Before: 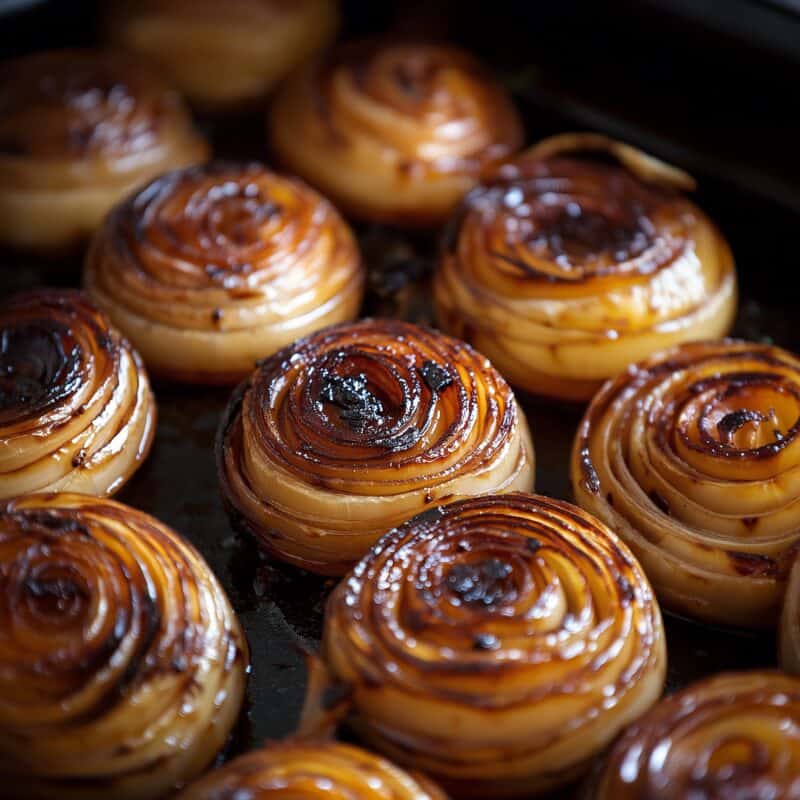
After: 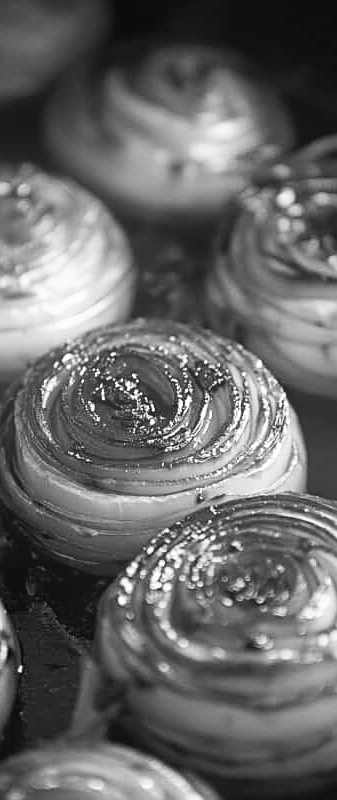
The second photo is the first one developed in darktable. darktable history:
sharpen: on, module defaults
crop: left 28.583%, right 29.231%
monochrome: a -6.99, b 35.61, size 1.4
contrast brightness saturation: contrast 0.2, brightness 0.16, saturation 0.22
bloom: on, module defaults
